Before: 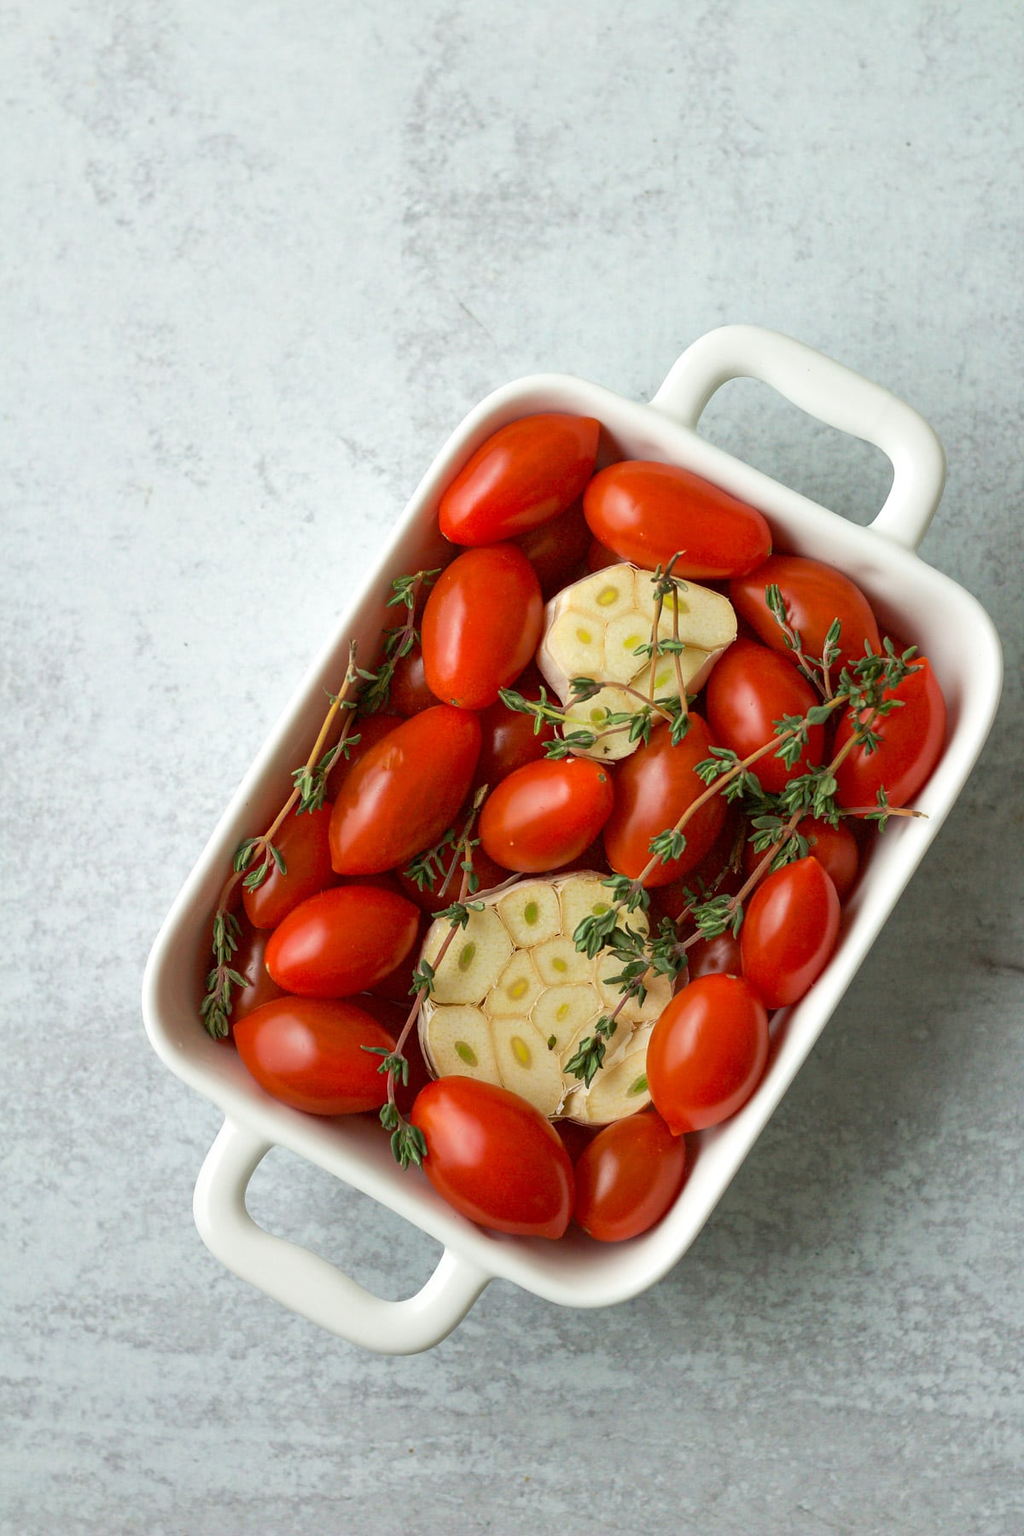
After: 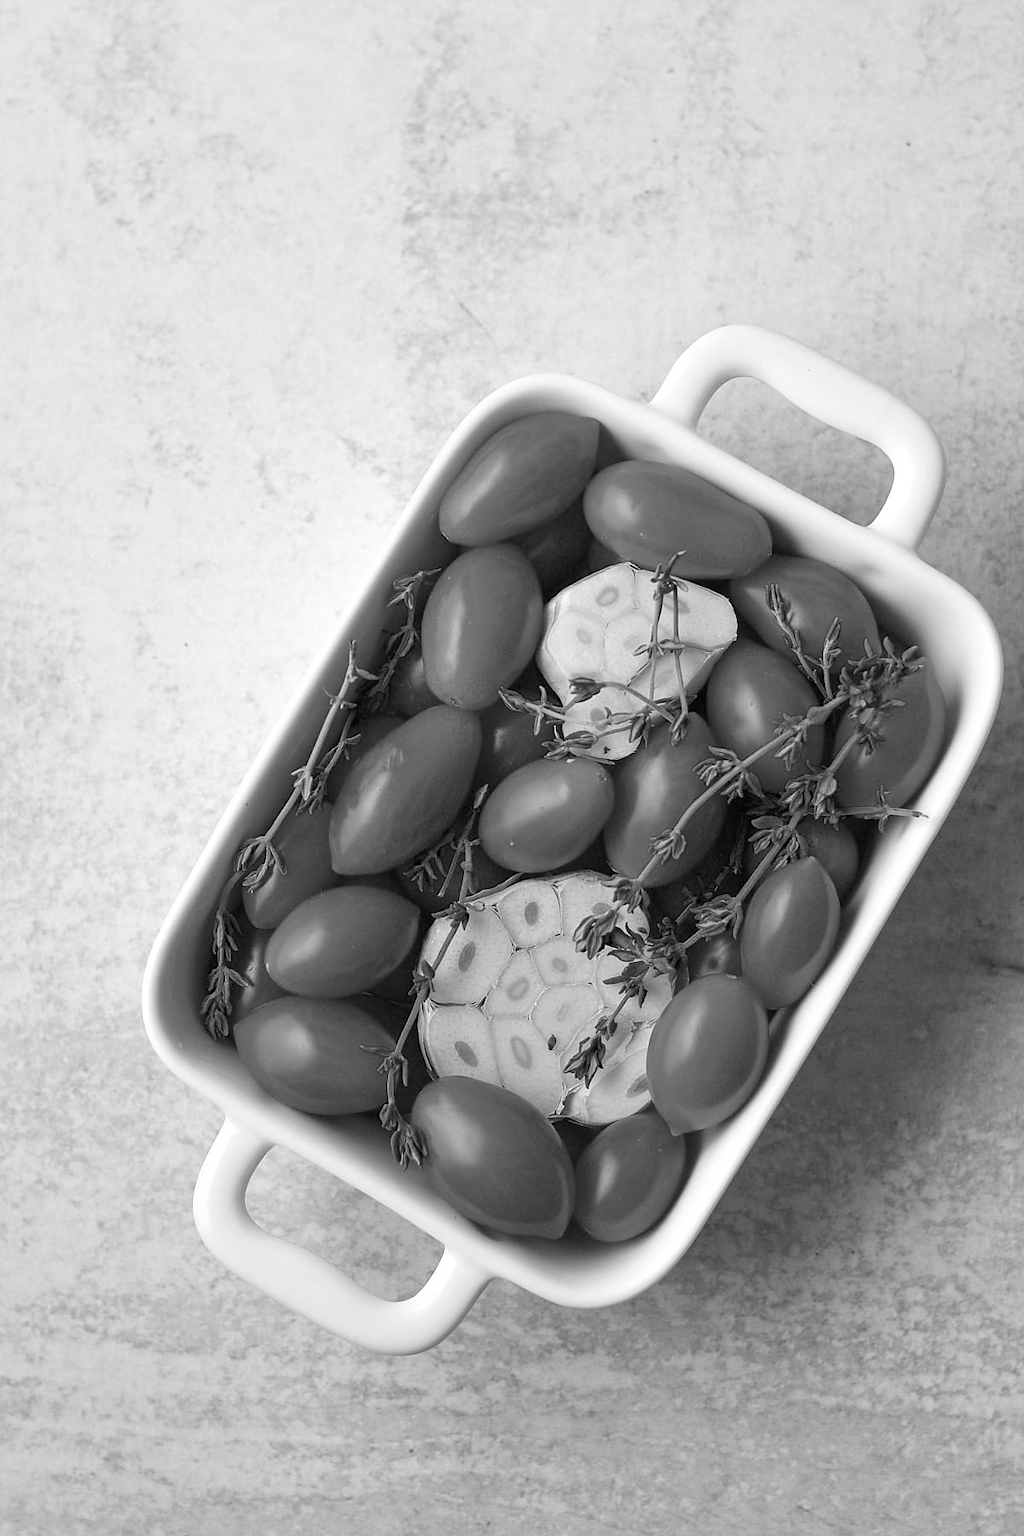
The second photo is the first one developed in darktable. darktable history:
monochrome: on, module defaults
contrast brightness saturation: contrast 0.08, saturation 0.2
sharpen: radius 0.969, amount 0.604
